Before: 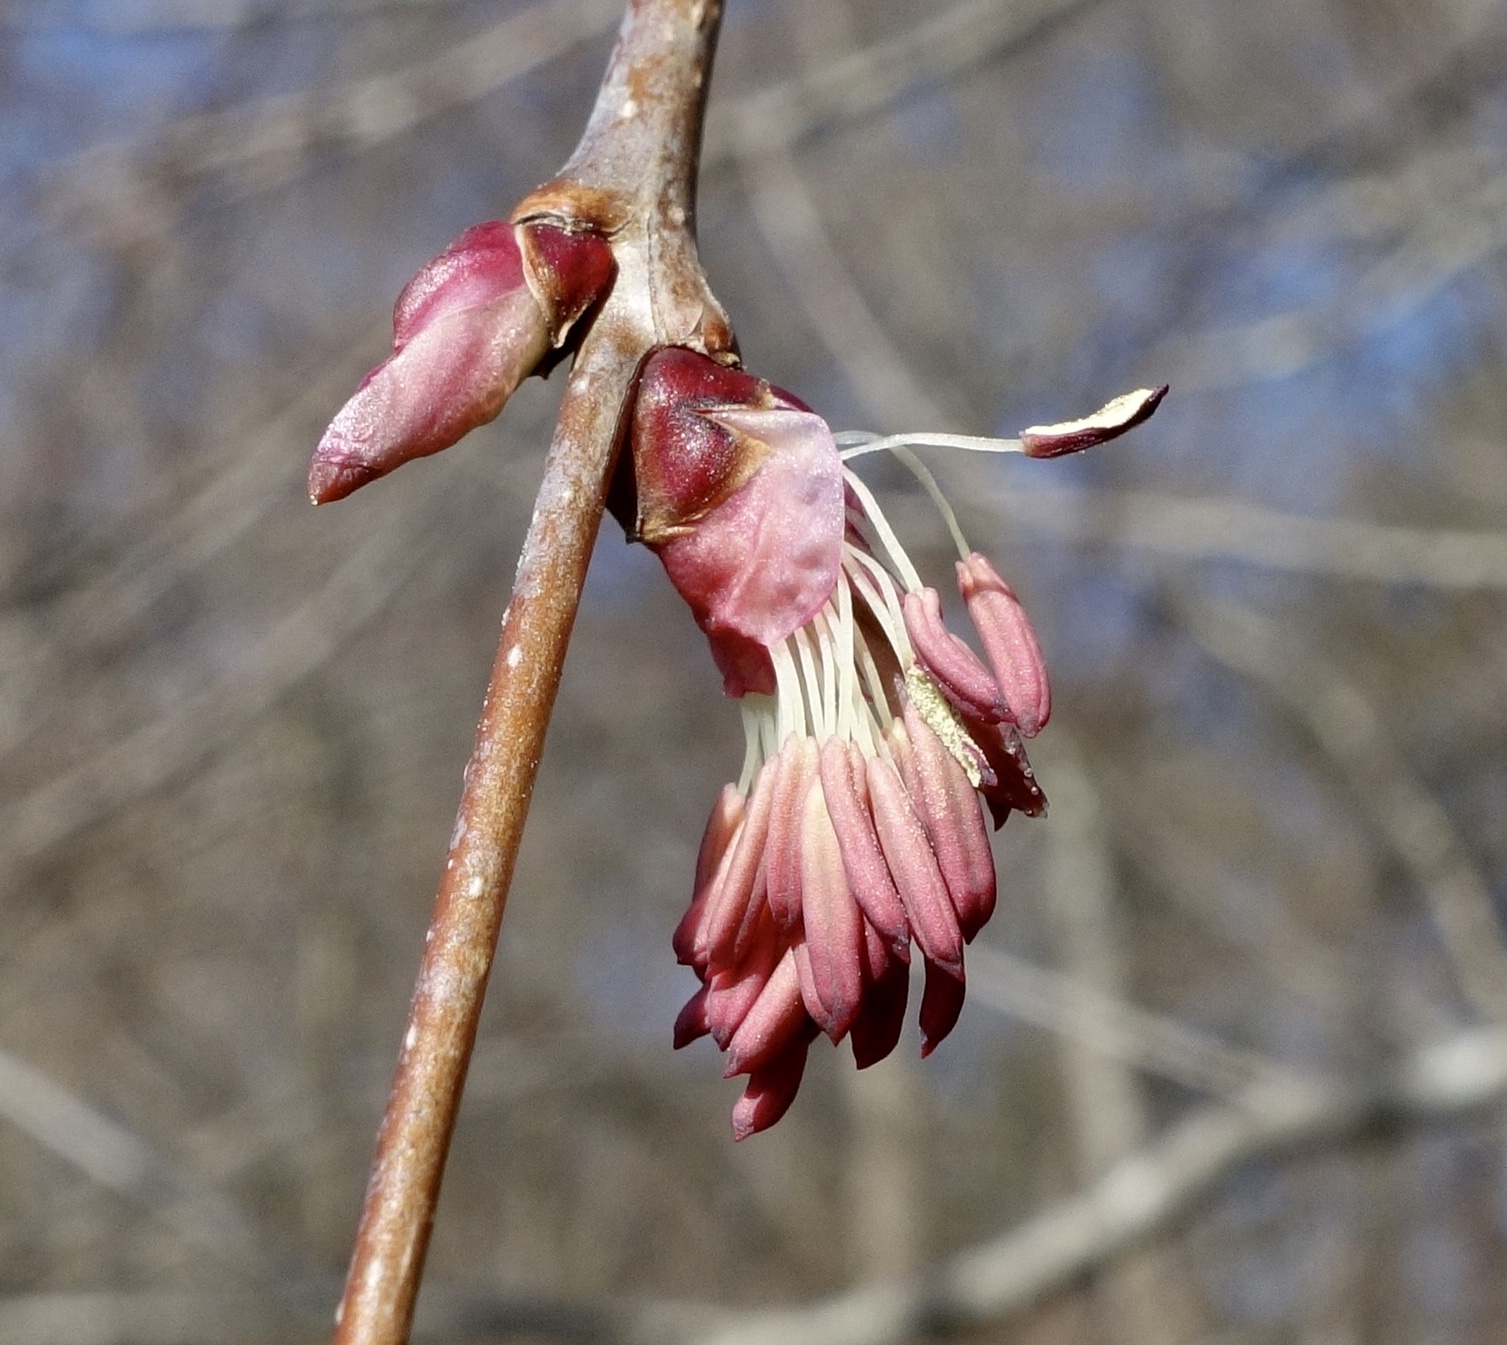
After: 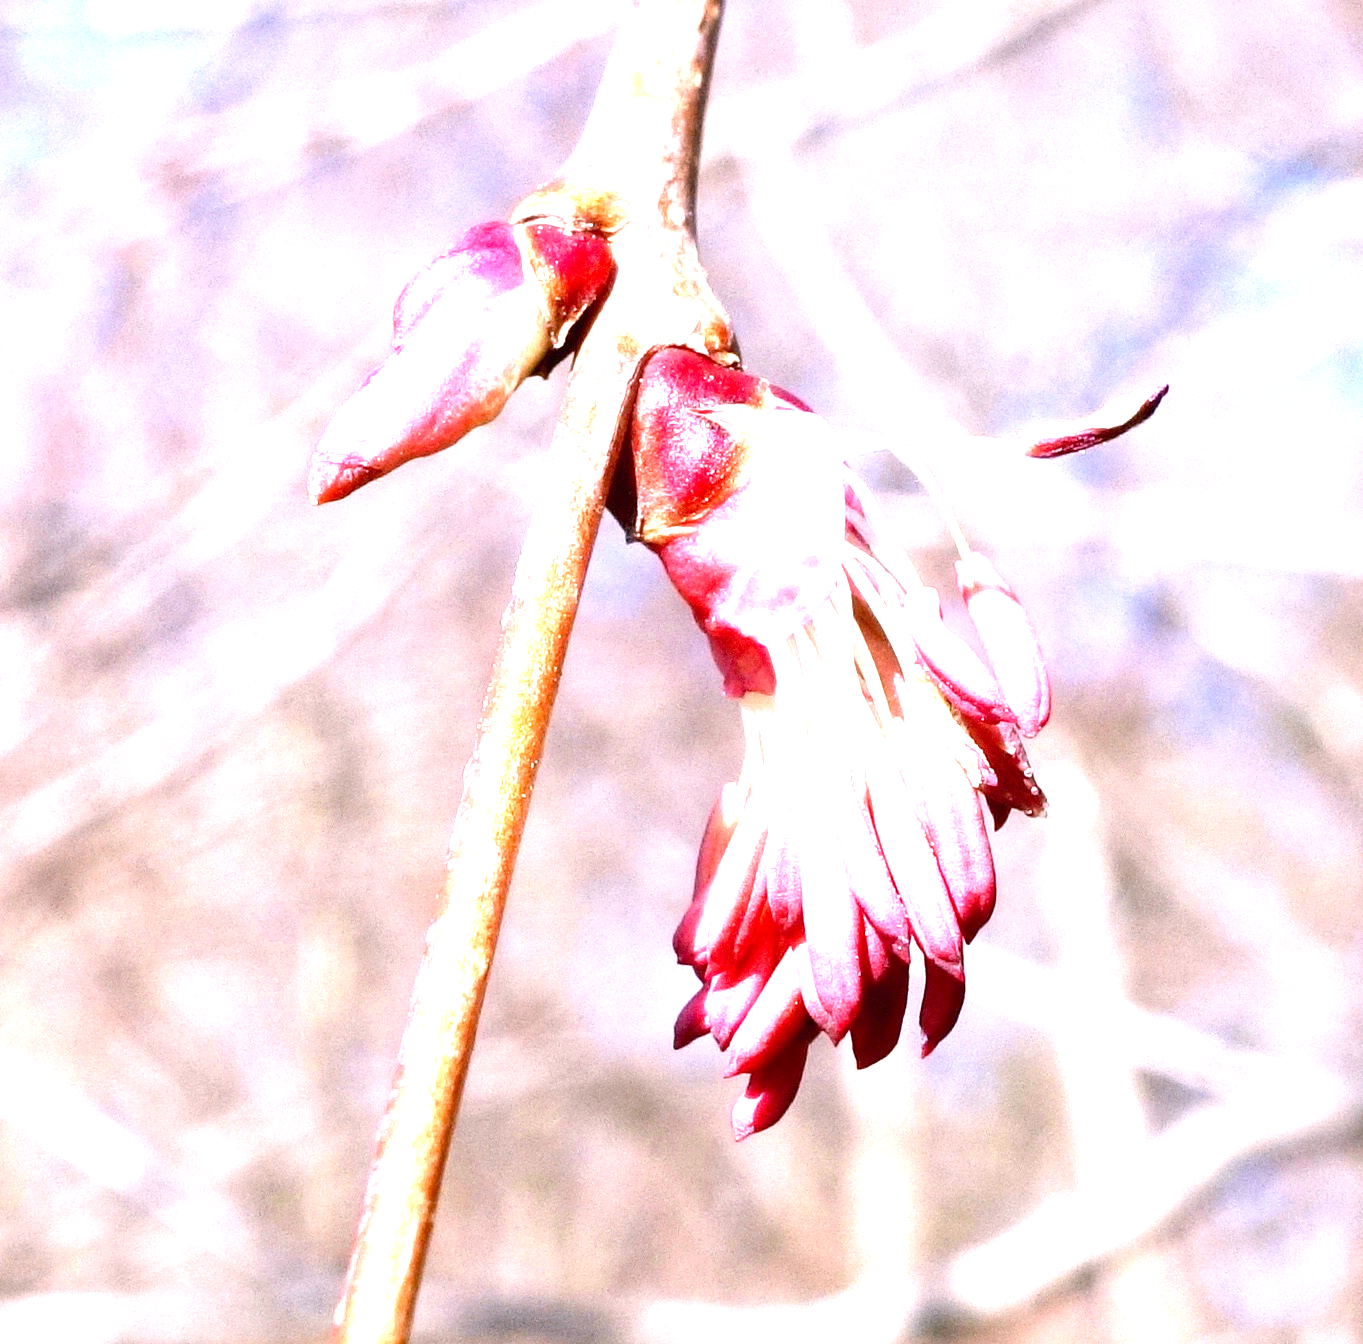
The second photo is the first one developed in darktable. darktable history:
white balance: red 1.066, blue 1.119
crop: right 9.509%, bottom 0.031%
exposure: black level correction 0, exposure 2.327 EV, compensate exposure bias true, compensate highlight preservation false
